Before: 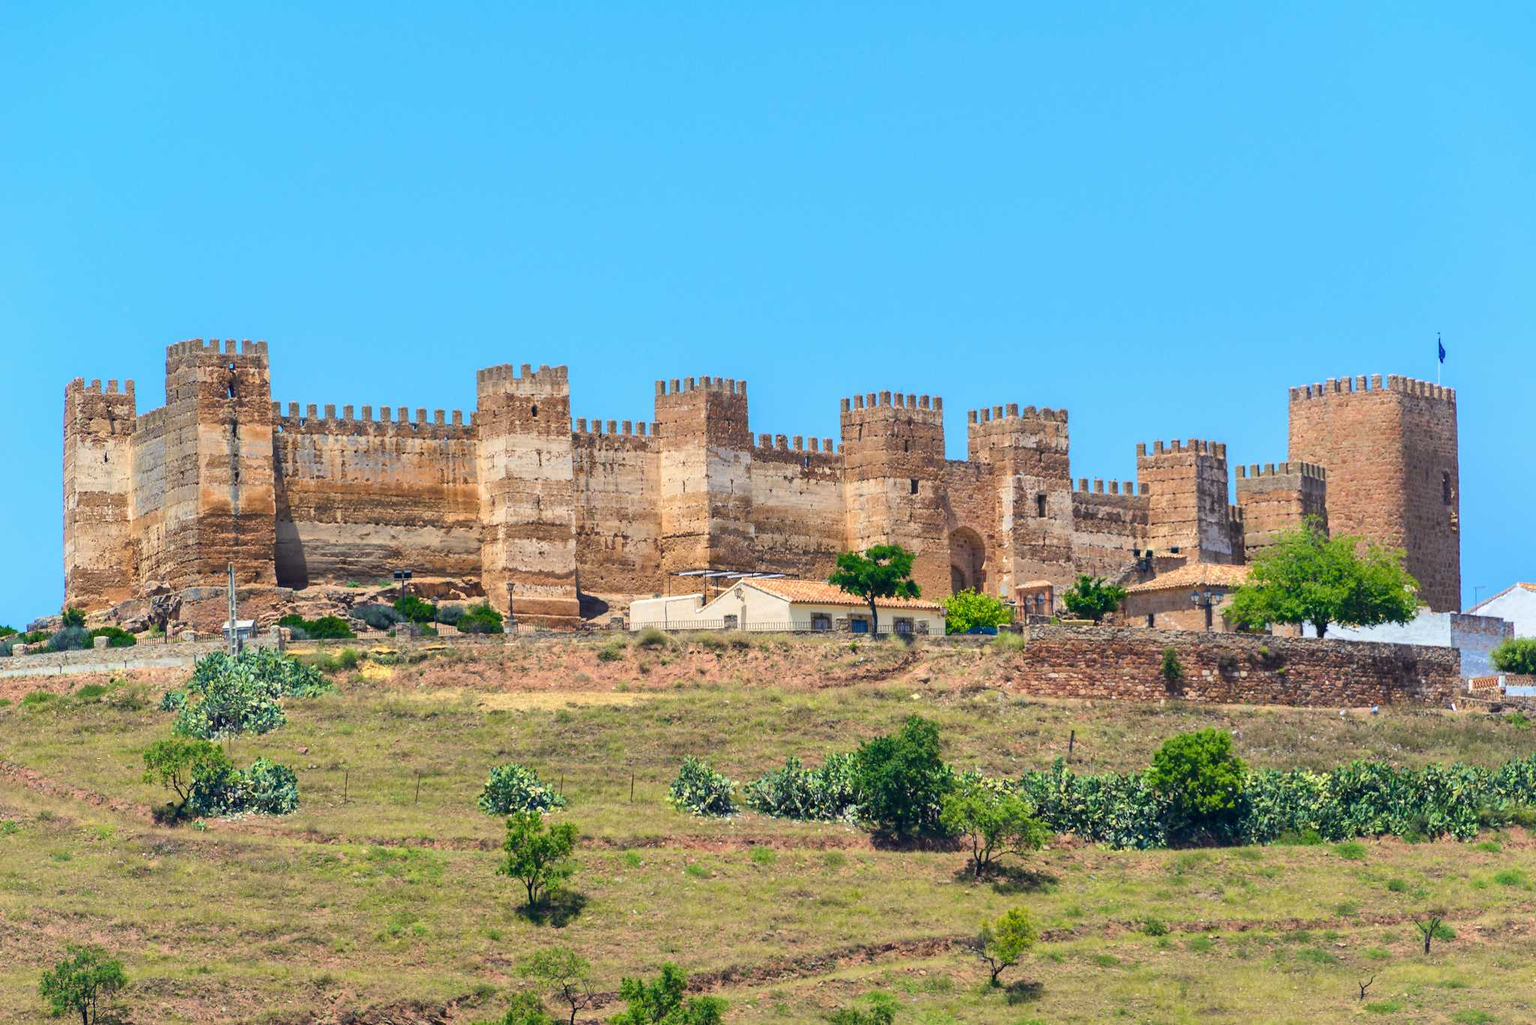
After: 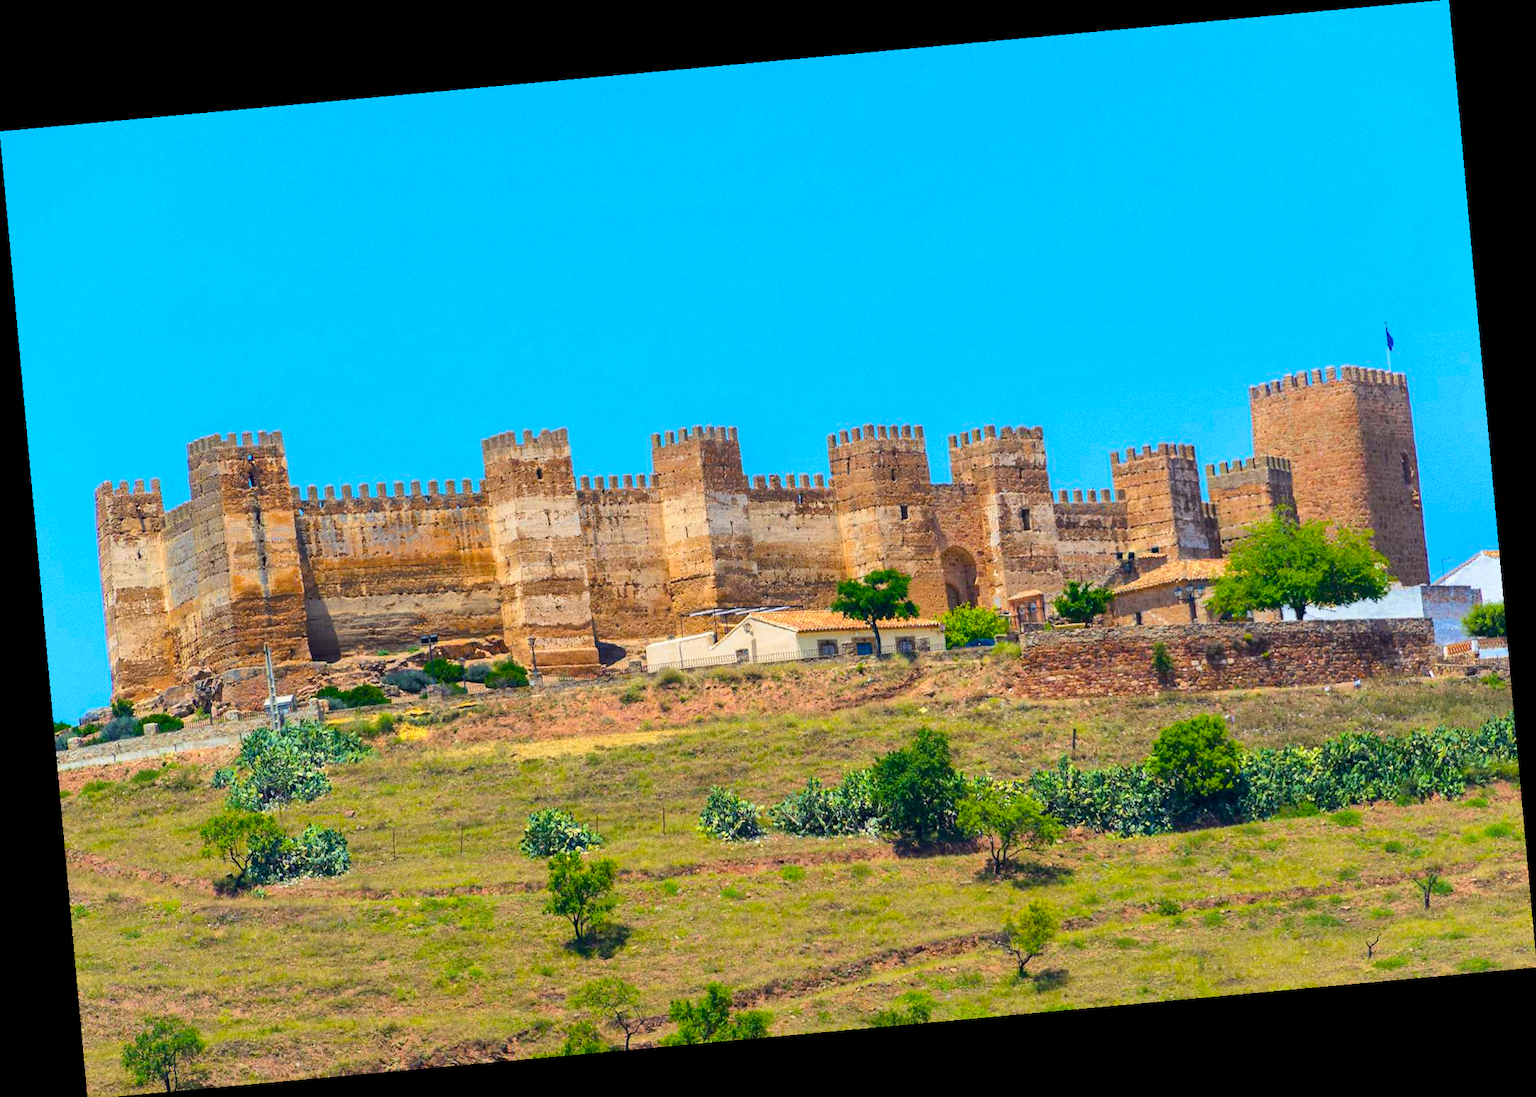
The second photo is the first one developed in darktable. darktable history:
rotate and perspective: rotation -5.2°, automatic cropping off
grain: coarseness 0.09 ISO
color balance rgb: perceptual saturation grading › global saturation 30%, global vibrance 20%
